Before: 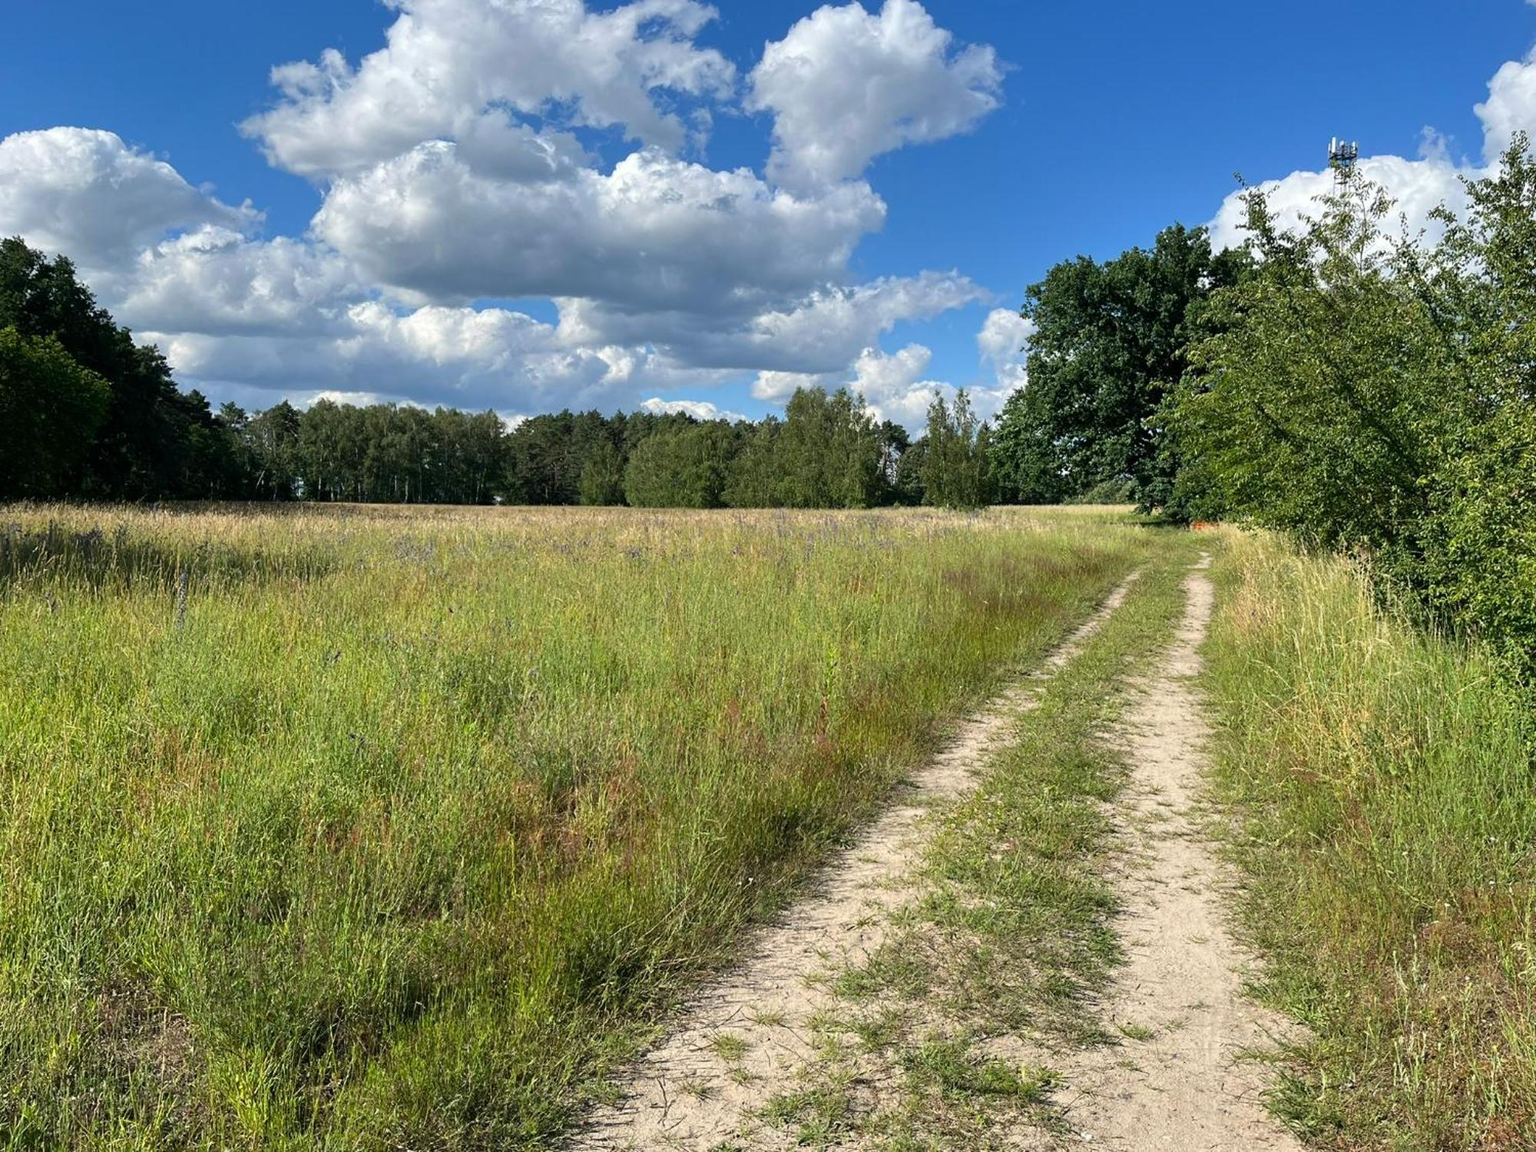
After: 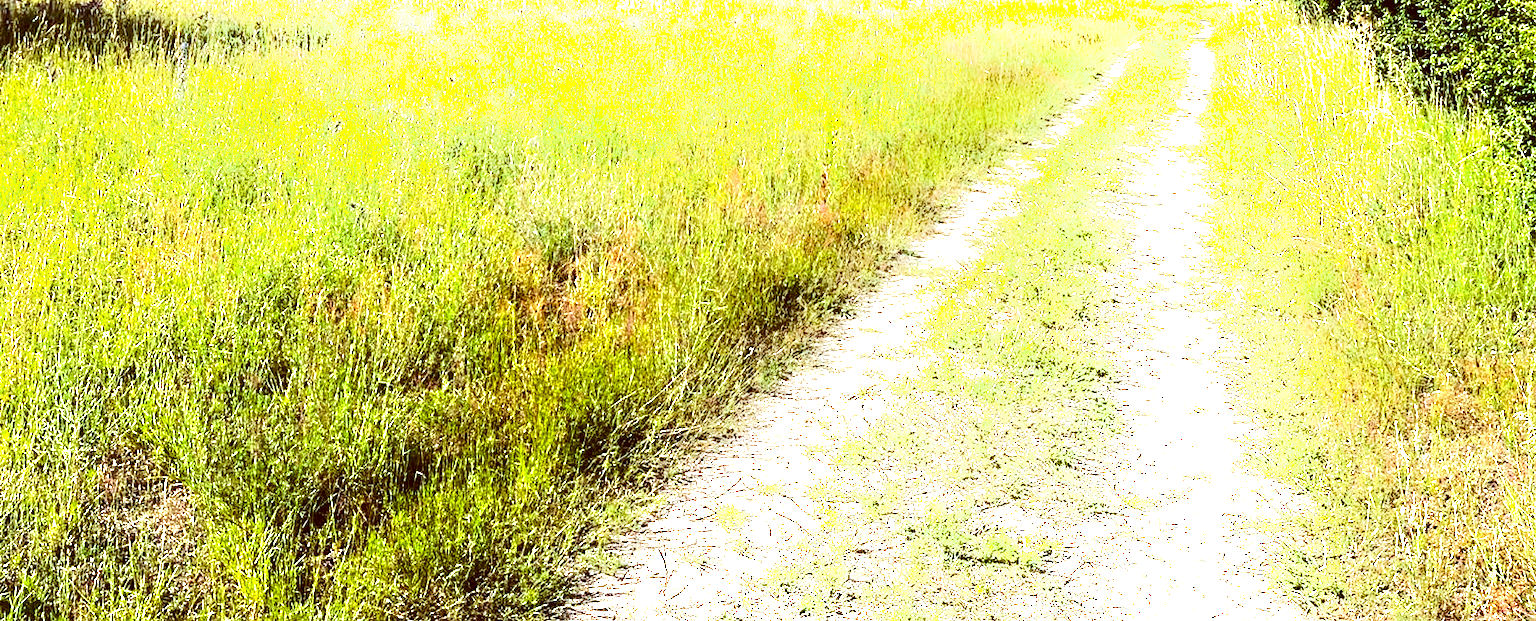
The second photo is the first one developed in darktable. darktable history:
contrast brightness saturation: contrast 0.068, brightness -0.143, saturation 0.118
crop and rotate: top 46.119%, right 0.087%
exposure: black level correction 0.001, exposure 1 EV, compensate exposure bias true, compensate highlight preservation false
tone equalizer: -8 EV -0.787 EV, -7 EV -0.72 EV, -6 EV -0.626 EV, -5 EV -0.38 EV, -3 EV 0.404 EV, -2 EV 0.6 EV, -1 EV 0.675 EV, +0 EV 0.765 EV, edges refinement/feathering 500, mask exposure compensation -1.57 EV, preserve details no
shadows and highlights: shadows -25.06, highlights 49.73, soften with gaussian
color balance rgb: highlights gain › chroma 2.056%, highlights gain › hue 287.75°, perceptual saturation grading › global saturation 36.975%, perceptual brilliance grading › highlights 5.886%, perceptual brilliance grading › mid-tones 16.046%, perceptual brilliance grading › shadows -5.353%, global vibrance -23.056%
color correction: highlights a* -7.24, highlights b* -0.163, shadows a* 20.2, shadows b* 11.28
